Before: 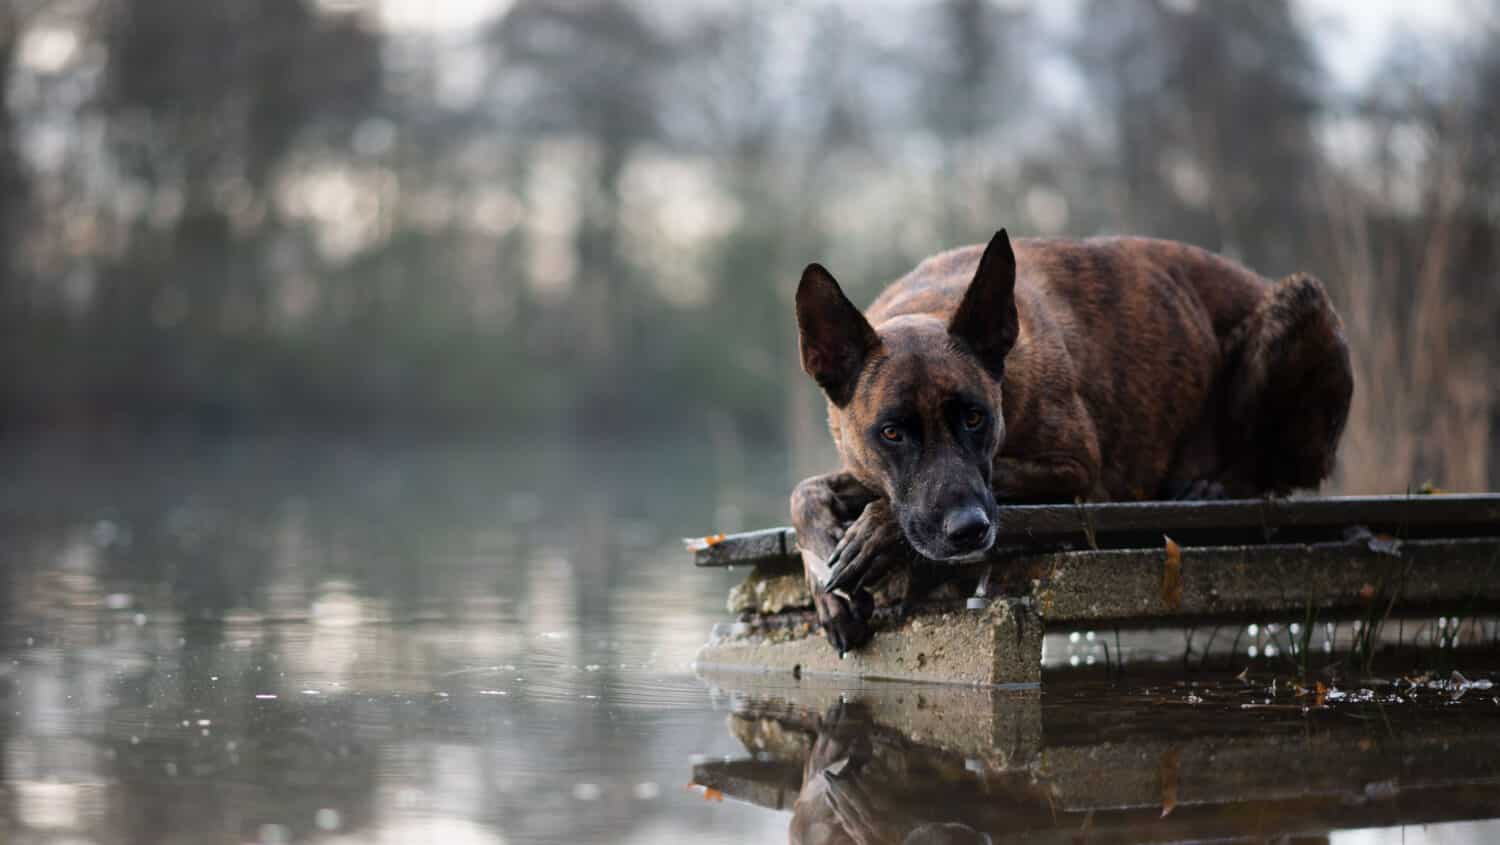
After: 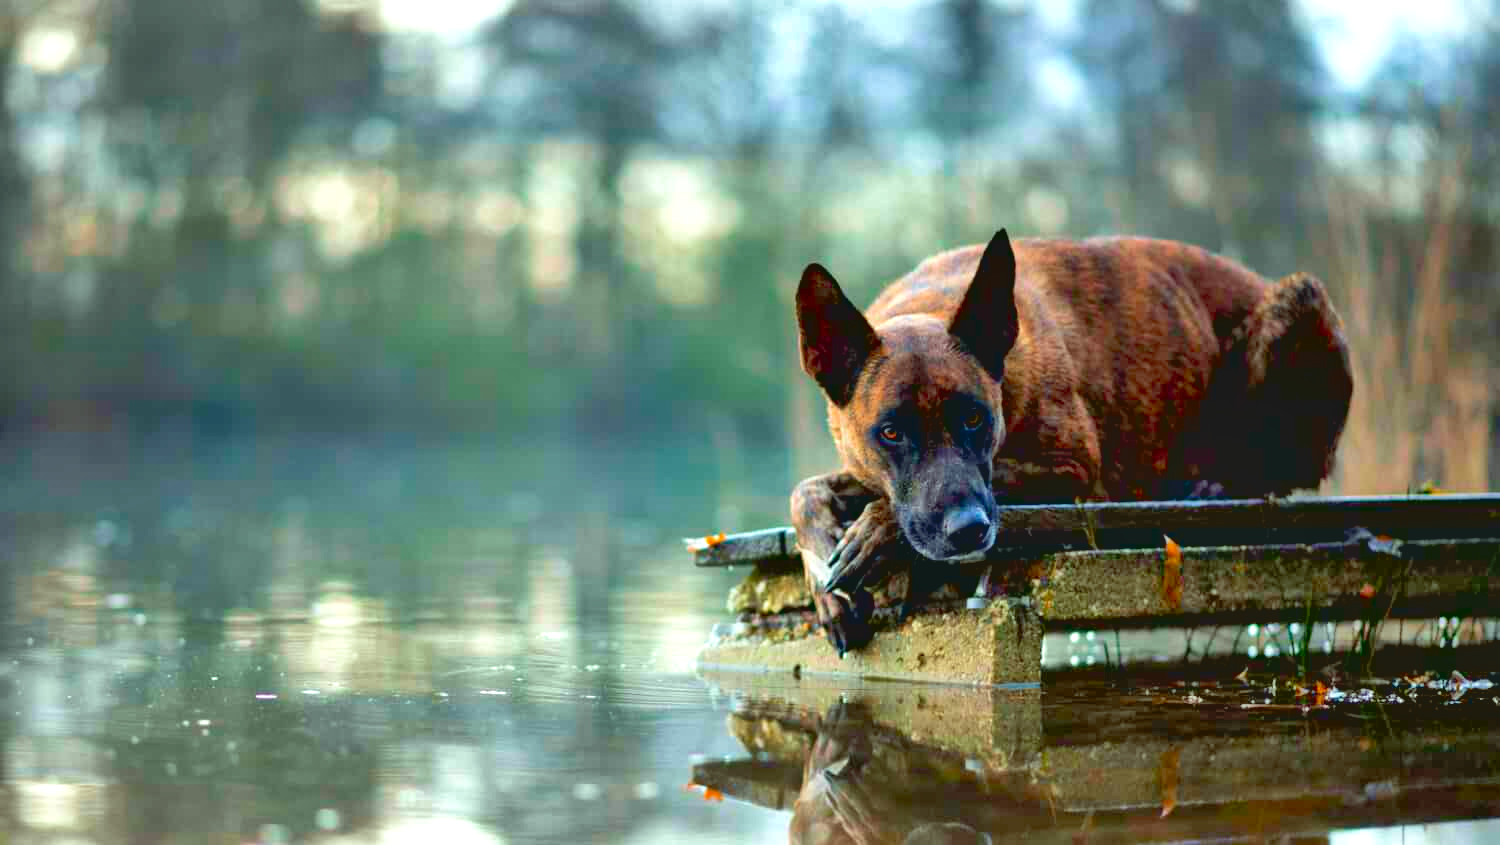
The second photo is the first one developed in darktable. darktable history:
shadows and highlights: low approximation 0.01, soften with gaussian
local contrast: highlights 63%, shadows 105%, detail 106%, midtone range 0.526
exposure: black level correction 0.008, exposure 0.974 EV, compensate highlight preservation false
color correction: highlights a* -7.42, highlights b* 1.29, shadows a* -2.86, saturation 1.43
contrast brightness saturation: contrast -0.171, saturation 0.188
velvia: on, module defaults
